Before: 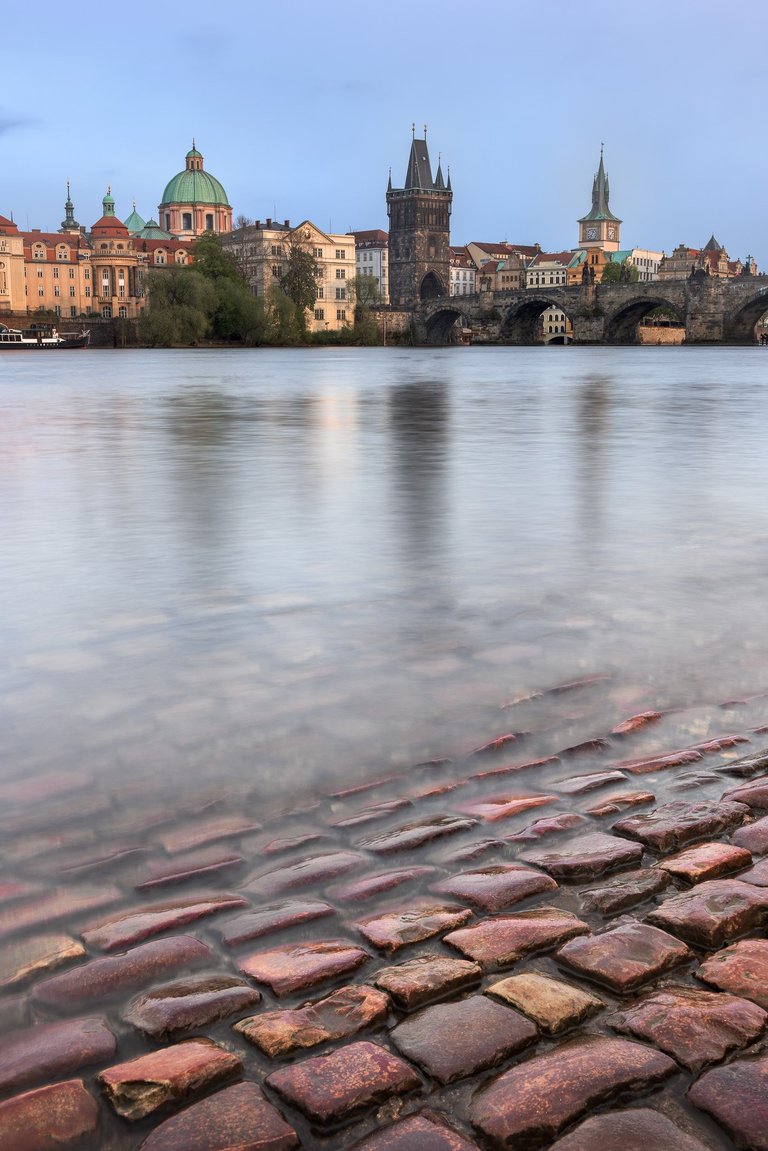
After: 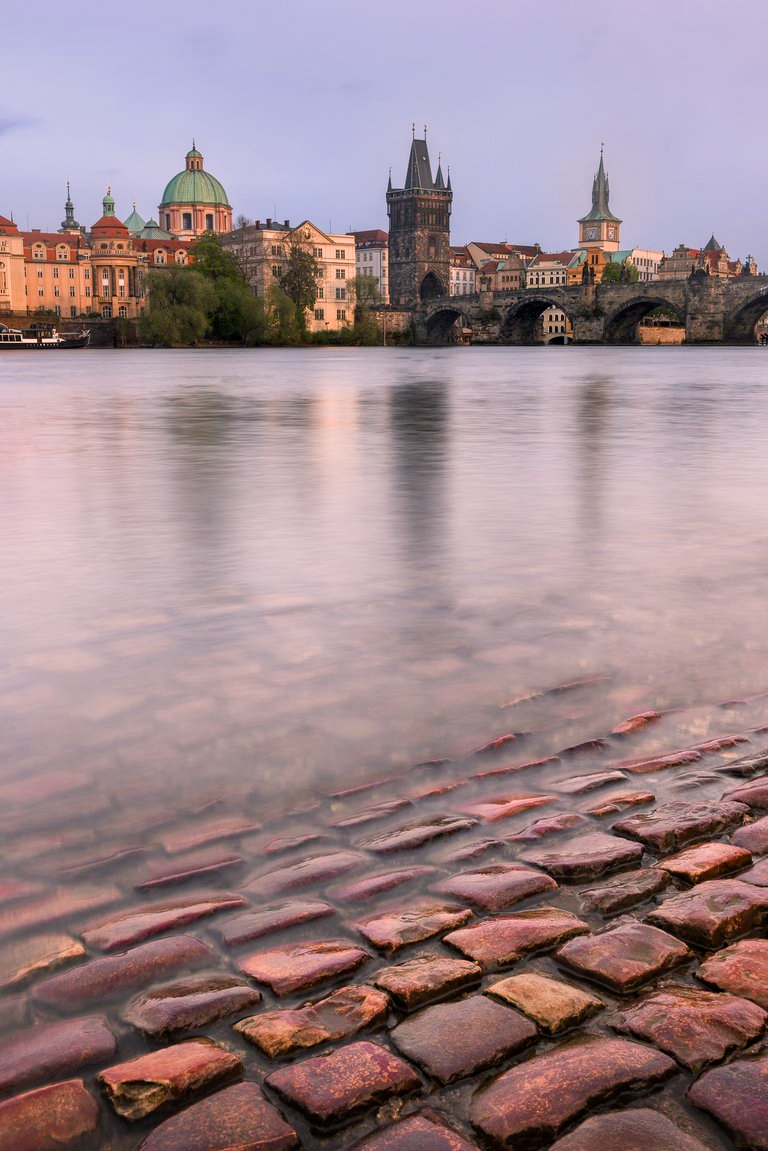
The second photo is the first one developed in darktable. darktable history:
tone equalizer: luminance estimator HSV value / RGB max
color balance rgb: highlights gain › chroma 4.579%, highlights gain › hue 32.94°, perceptual saturation grading › global saturation 20%, perceptual saturation grading › highlights -25.522%, perceptual saturation grading › shadows 23.948%
filmic rgb: black relative exposure -9.55 EV, white relative exposure 3.02 EV, threshold 3.02 EV, hardness 6.13, enable highlight reconstruction true
